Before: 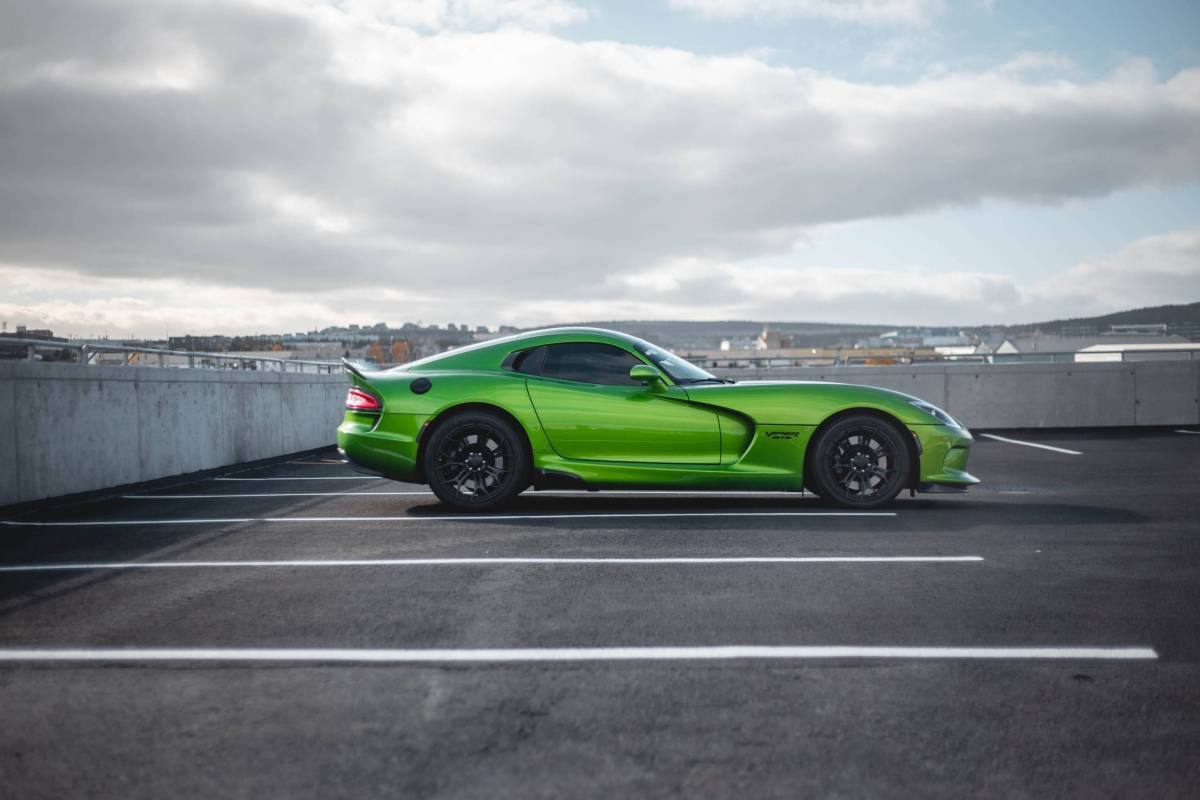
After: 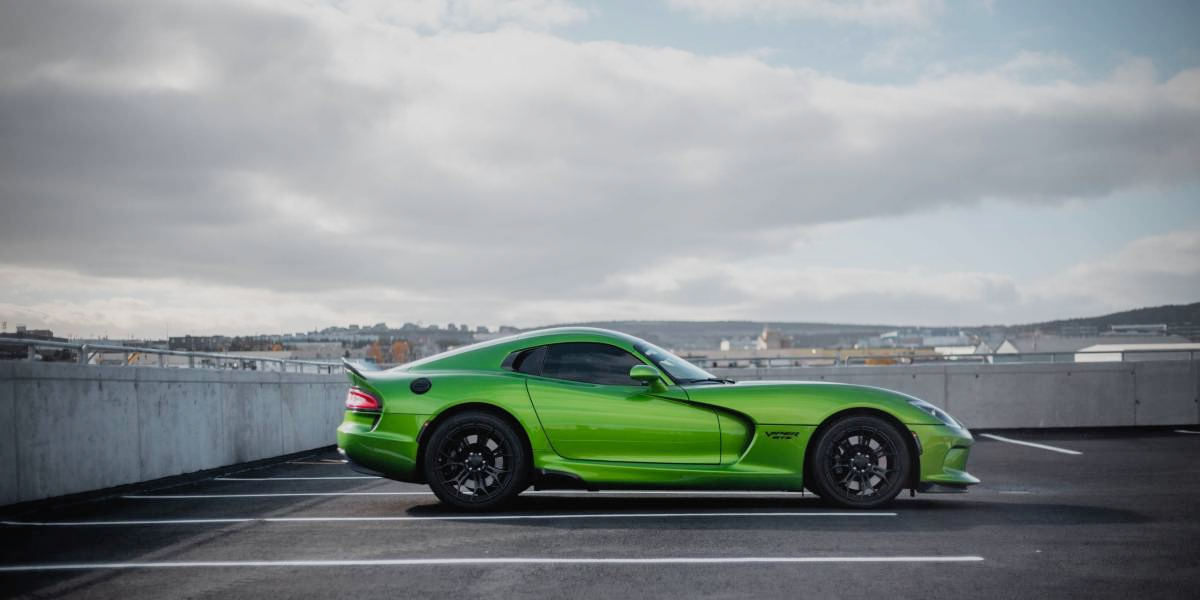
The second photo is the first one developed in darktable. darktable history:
vignetting: saturation 0, unbound false
filmic rgb: white relative exposure 3.8 EV, hardness 4.35
crop: bottom 24.988%
